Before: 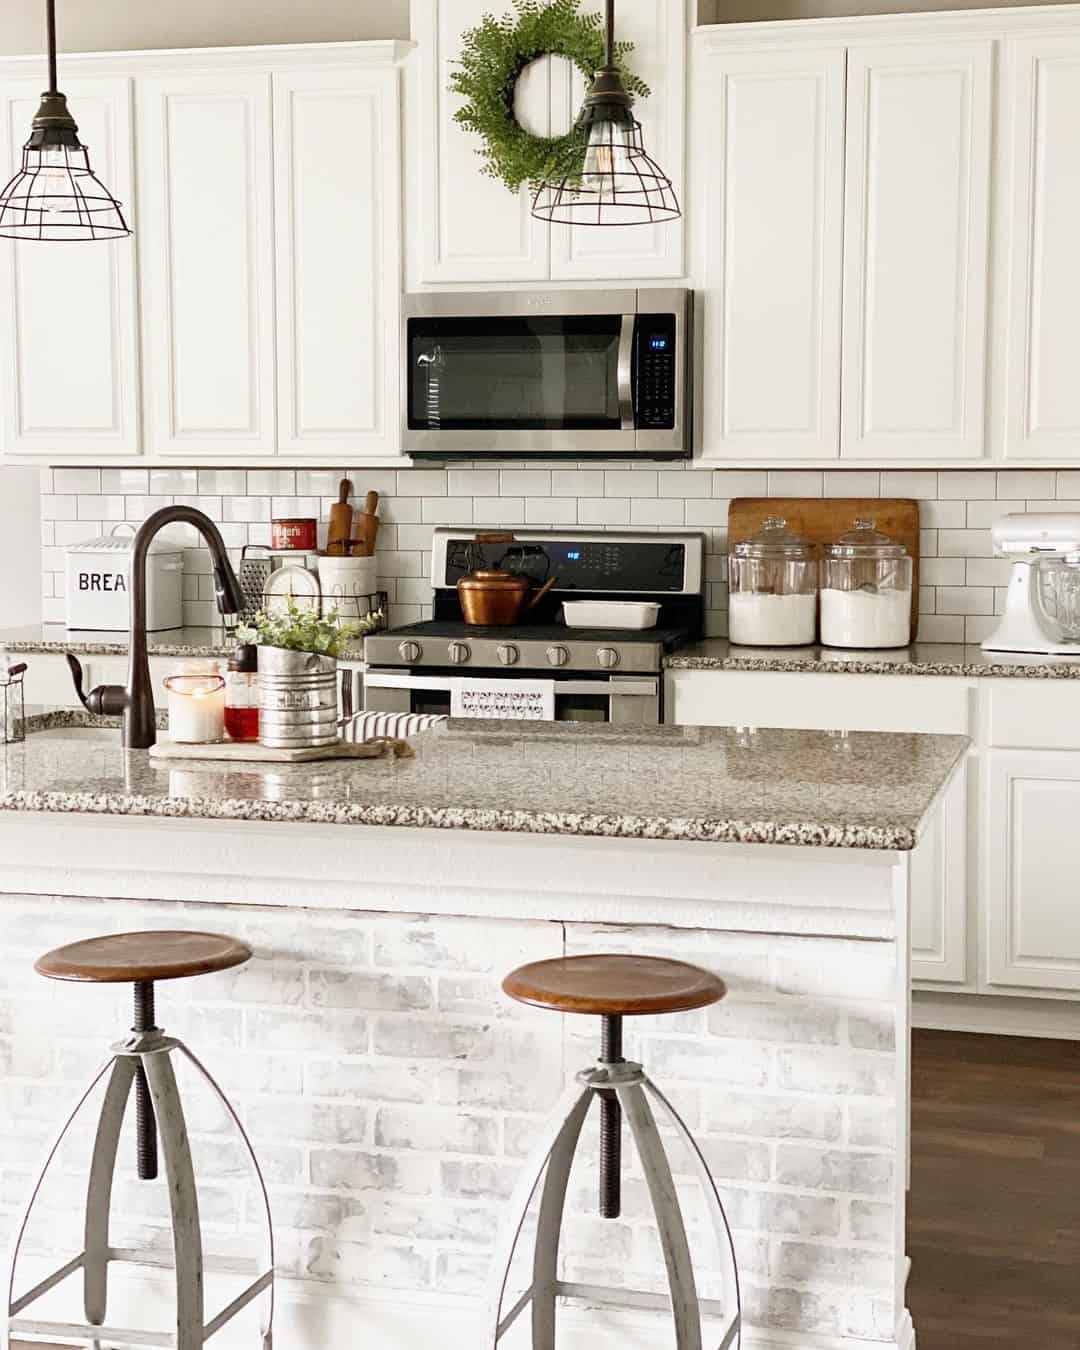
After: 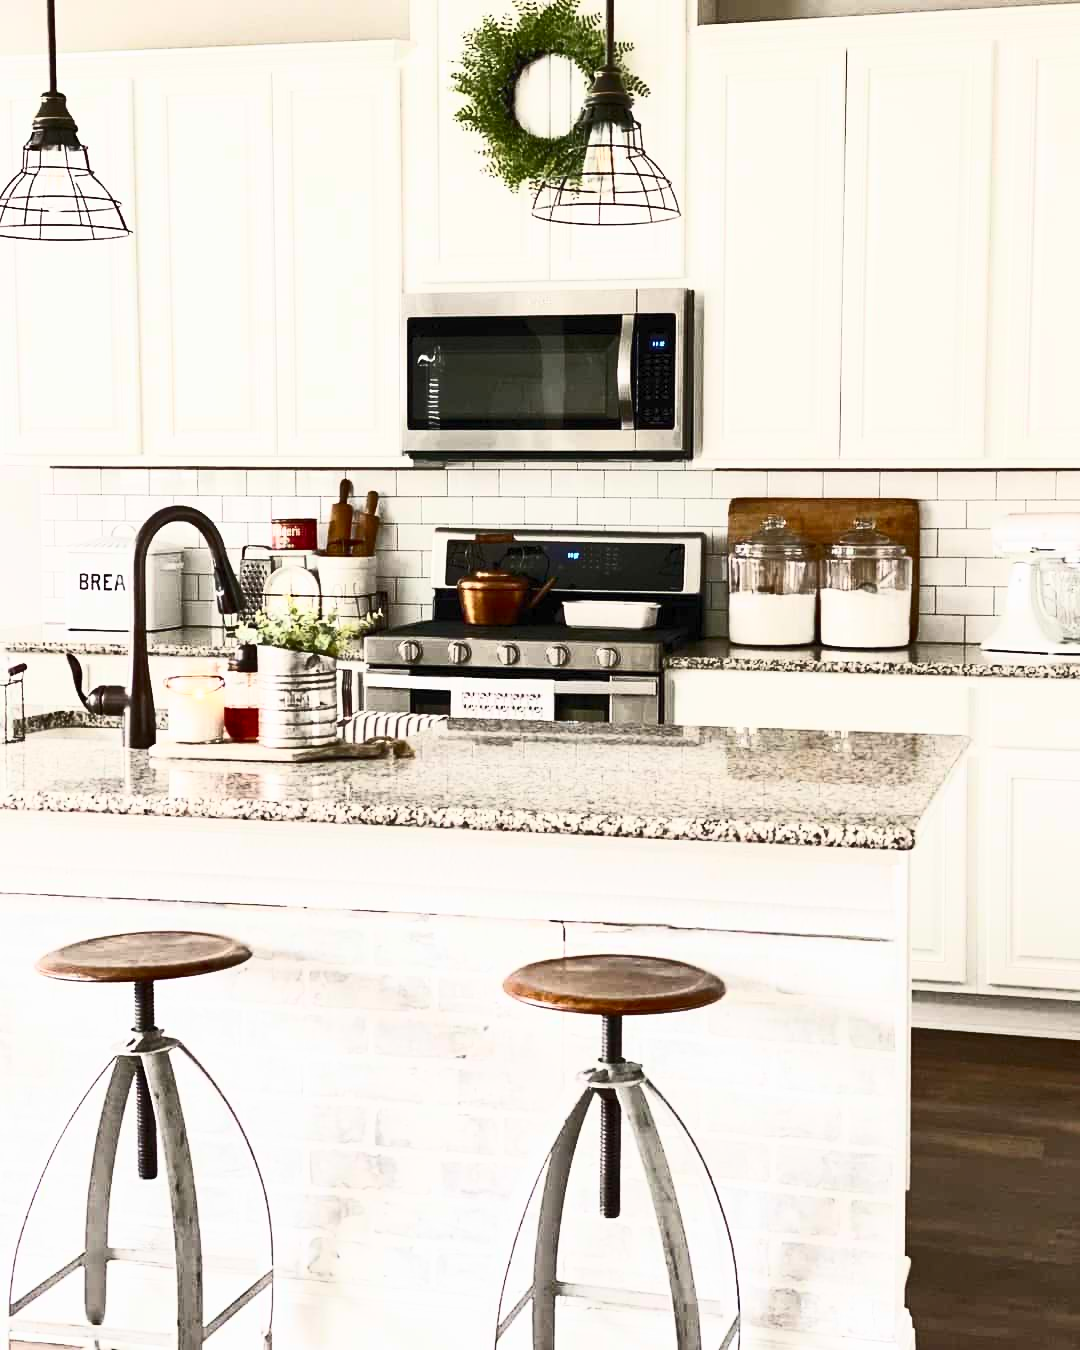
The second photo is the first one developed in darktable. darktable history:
tone equalizer: -8 EV 0.25 EV, -7 EV 0.438 EV, -6 EV 0.428 EV, -5 EV 0.263 EV, -3 EV -0.279 EV, -2 EV -0.398 EV, -1 EV -0.4 EV, +0 EV -0.22 EV
contrast brightness saturation: contrast 0.633, brightness 0.353, saturation 0.143
